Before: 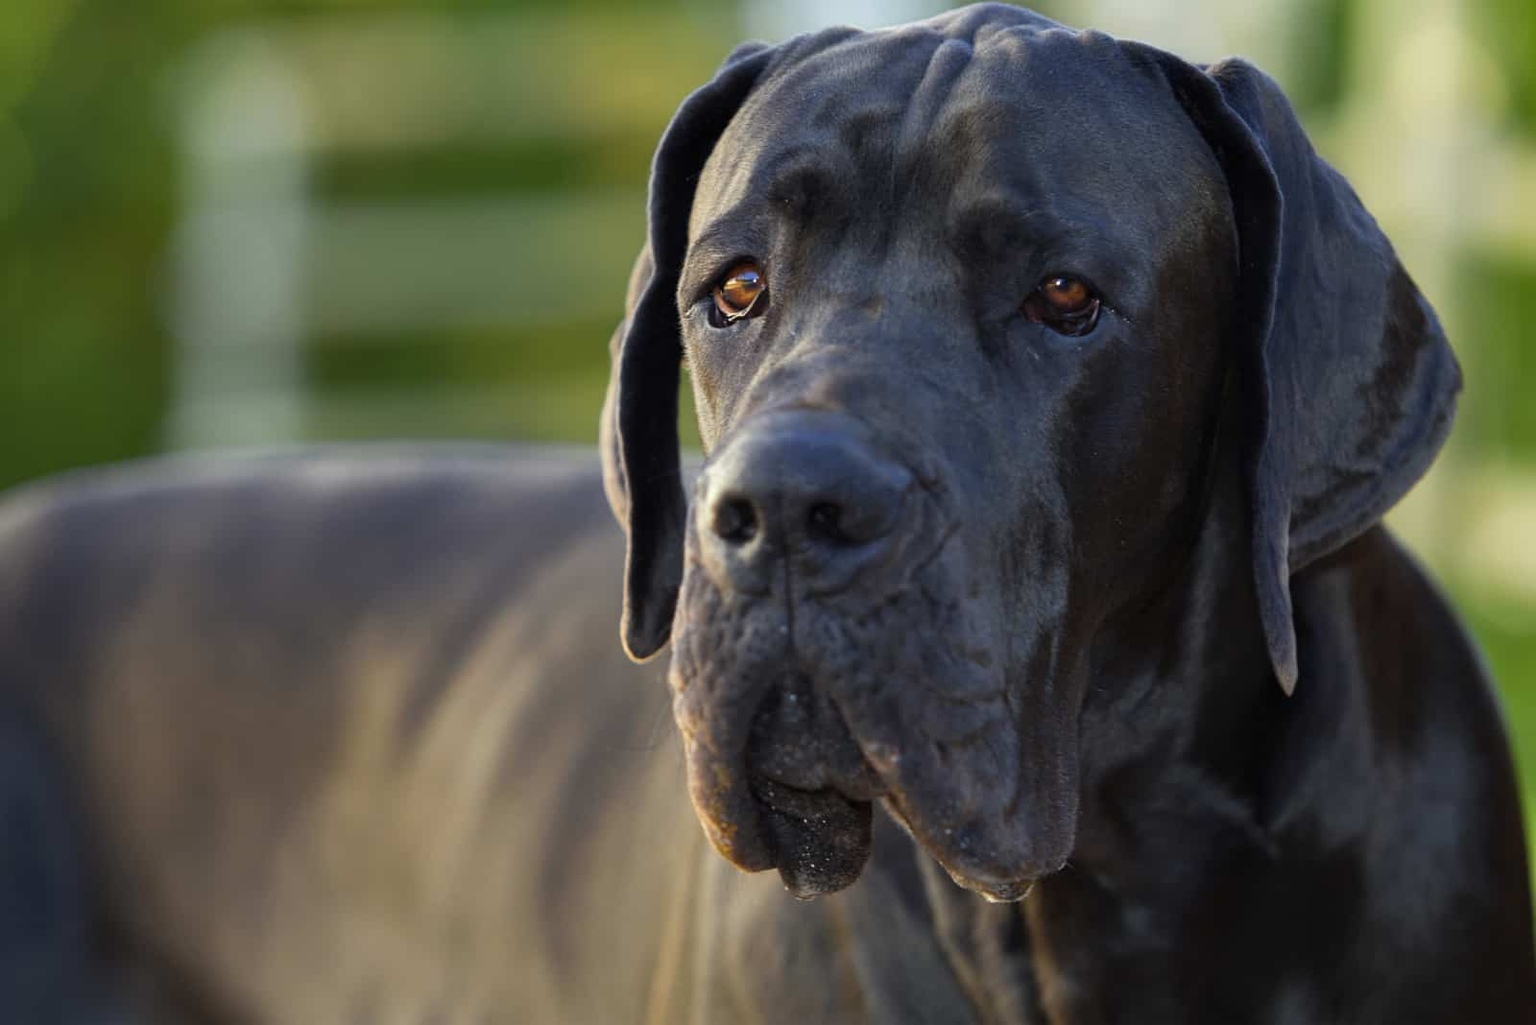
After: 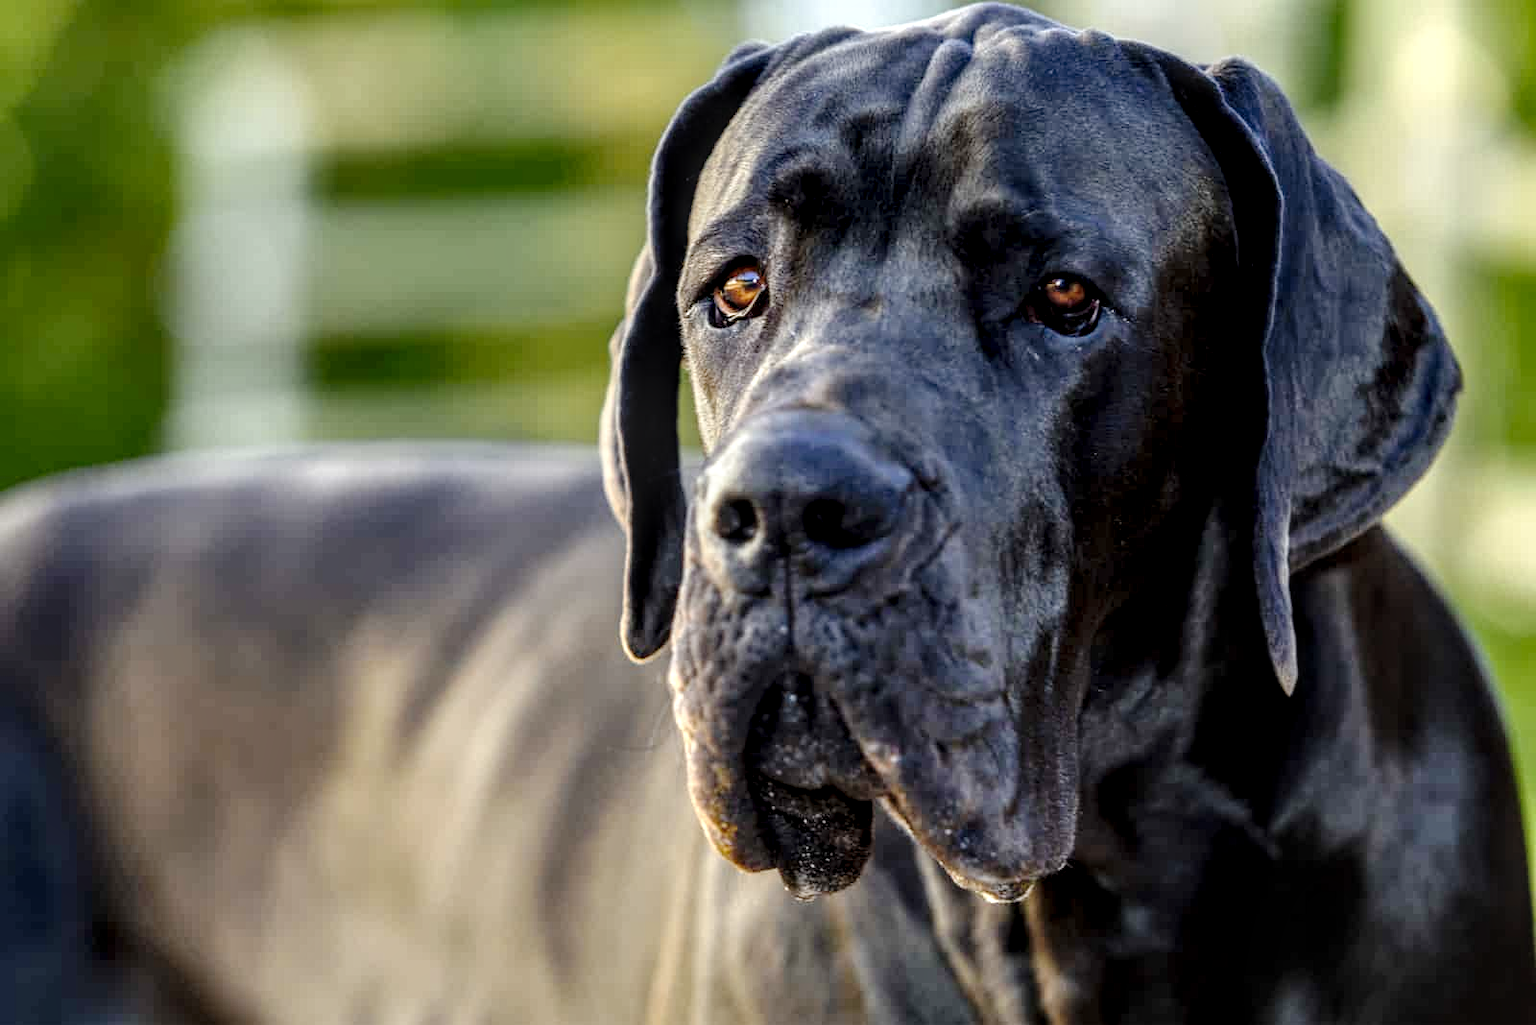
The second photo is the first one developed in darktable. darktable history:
local contrast: highlights 2%, shadows 1%, detail 181%
tone curve: curves: ch0 [(0.001, 0.029) (0.084, 0.074) (0.162, 0.165) (0.304, 0.382) (0.466, 0.576) (0.654, 0.741) (0.848, 0.906) (0.984, 0.963)]; ch1 [(0, 0) (0.34, 0.235) (0.46, 0.46) (0.515, 0.502) (0.553, 0.567) (0.764, 0.815) (1, 1)]; ch2 [(0, 0) (0.44, 0.458) (0.479, 0.492) (0.524, 0.507) (0.547, 0.579) (0.673, 0.712) (1, 1)], preserve colors none
